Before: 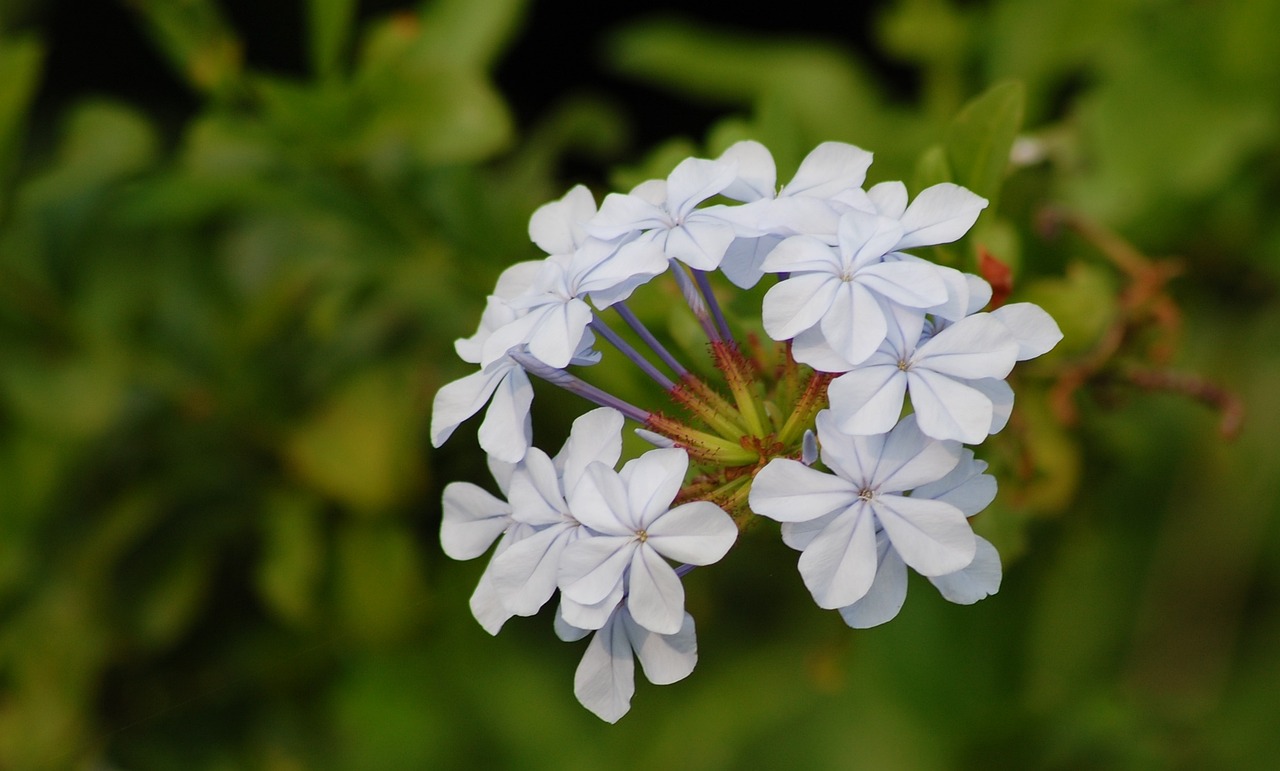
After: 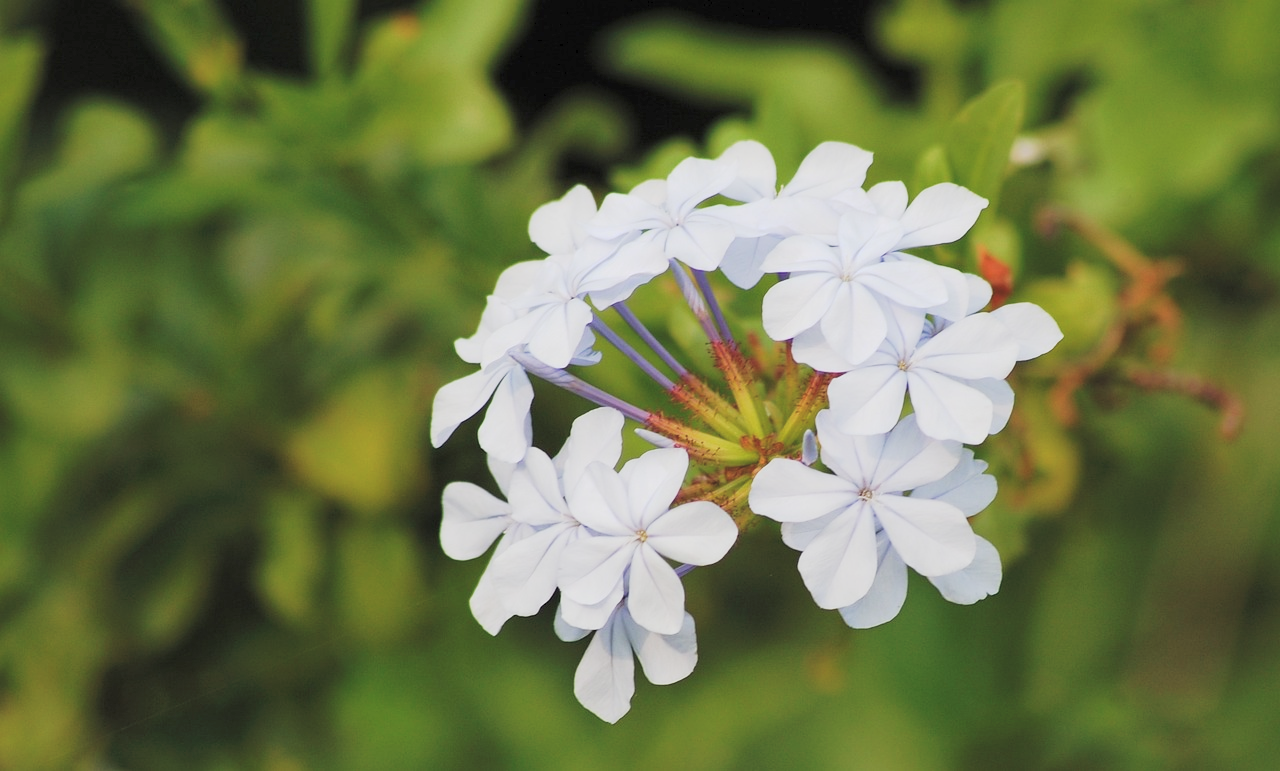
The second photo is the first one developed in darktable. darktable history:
tone curve: curves: ch0 [(0, 0) (0.003, 0.026) (0.011, 0.03) (0.025, 0.047) (0.044, 0.082) (0.069, 0.119) (0.1, 0.157) (0.136, 0.19) (0.177, 0.231) (0.224, 0.27) (0.277, 0.318) (0.335, 0.383) (0.399, 0.456) (0.468, 0.532) (0.543, 0.618) (0.623, 0.71) (0.709, 0.786) (0.801, 0.851) (0.898, 0.908) (1, 1)], preserve colors none
contrast brightness saturation: brightness 0.15
